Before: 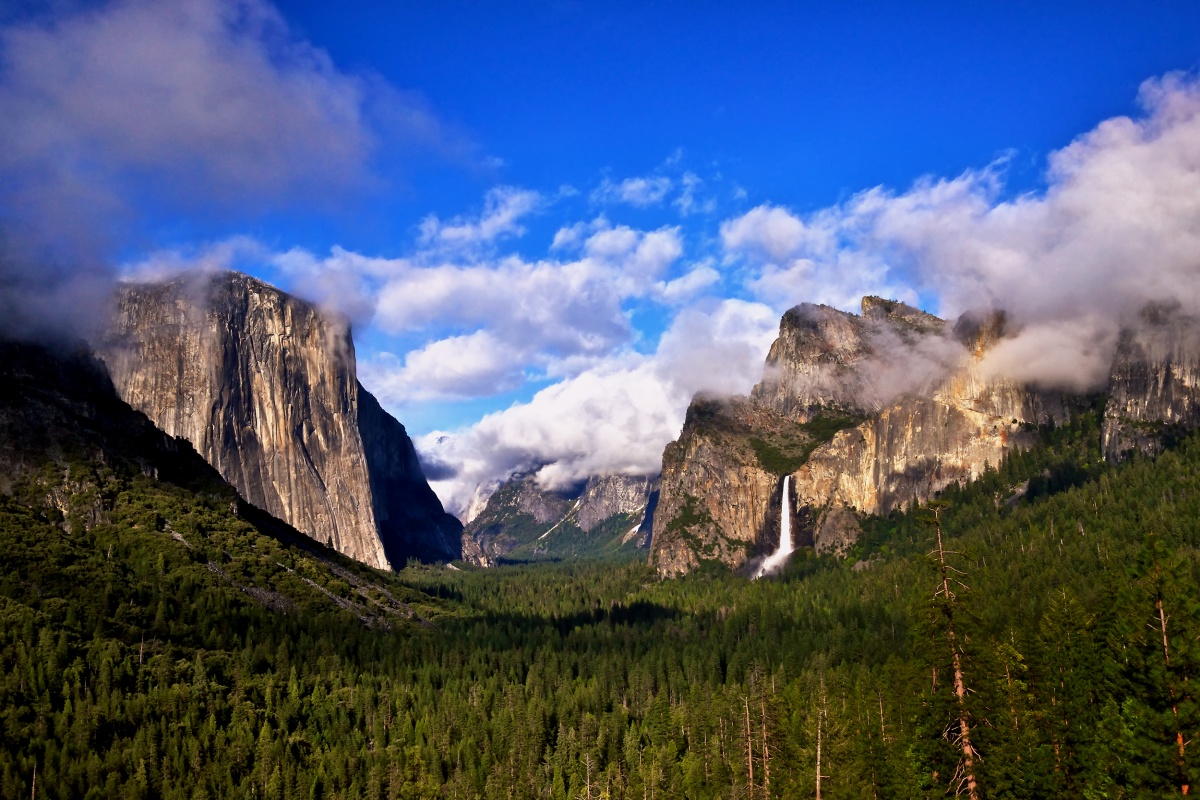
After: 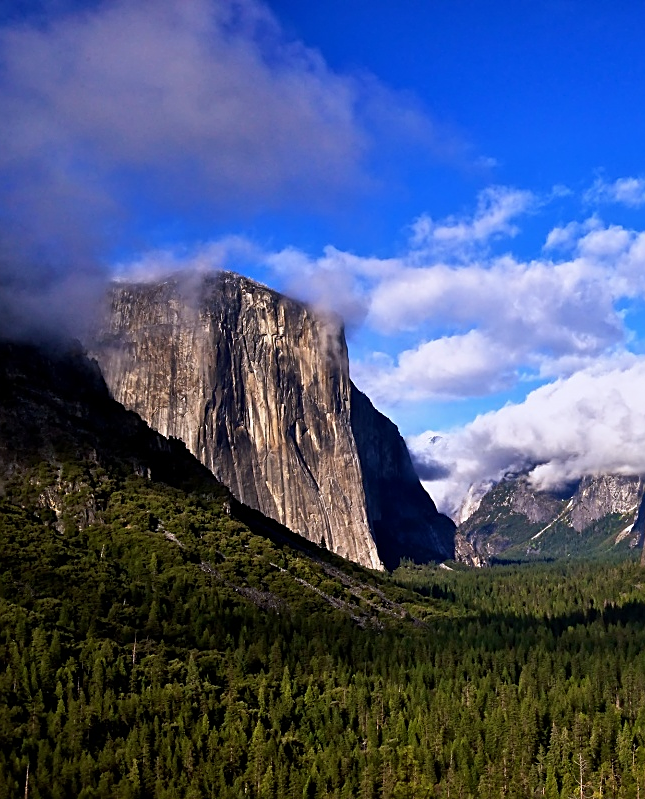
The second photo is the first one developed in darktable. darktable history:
exposure: exposure -0.064 EV, compensate highlight preservation false
crop: left 0.587%, right 45.588%, bottom 0.086%
sharpen: on, module defaults
white balance: red 0.984, blue 1.059
